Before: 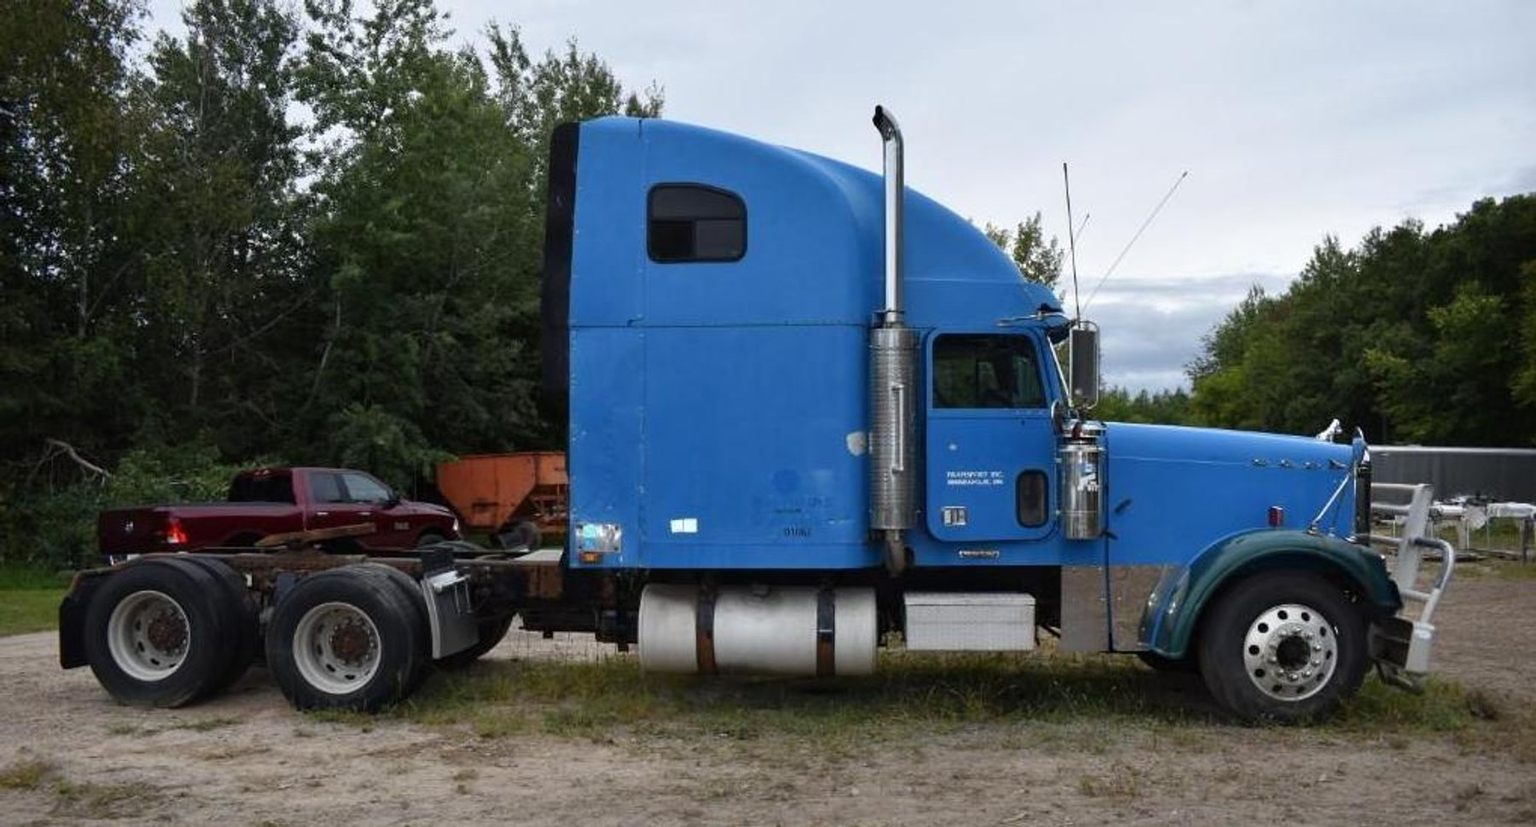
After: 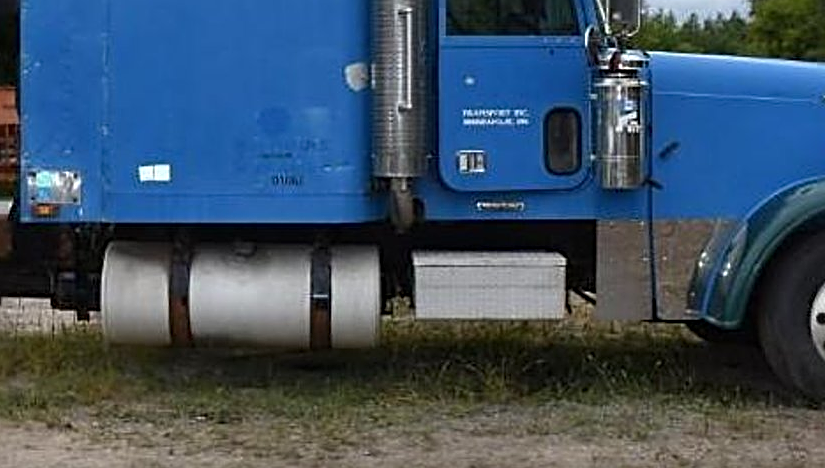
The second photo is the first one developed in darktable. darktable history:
crop: left 35.976%, top 45.819%, right 18.162%, bottom 5.807%
sharpen: radius 2.817, amount 0.715
